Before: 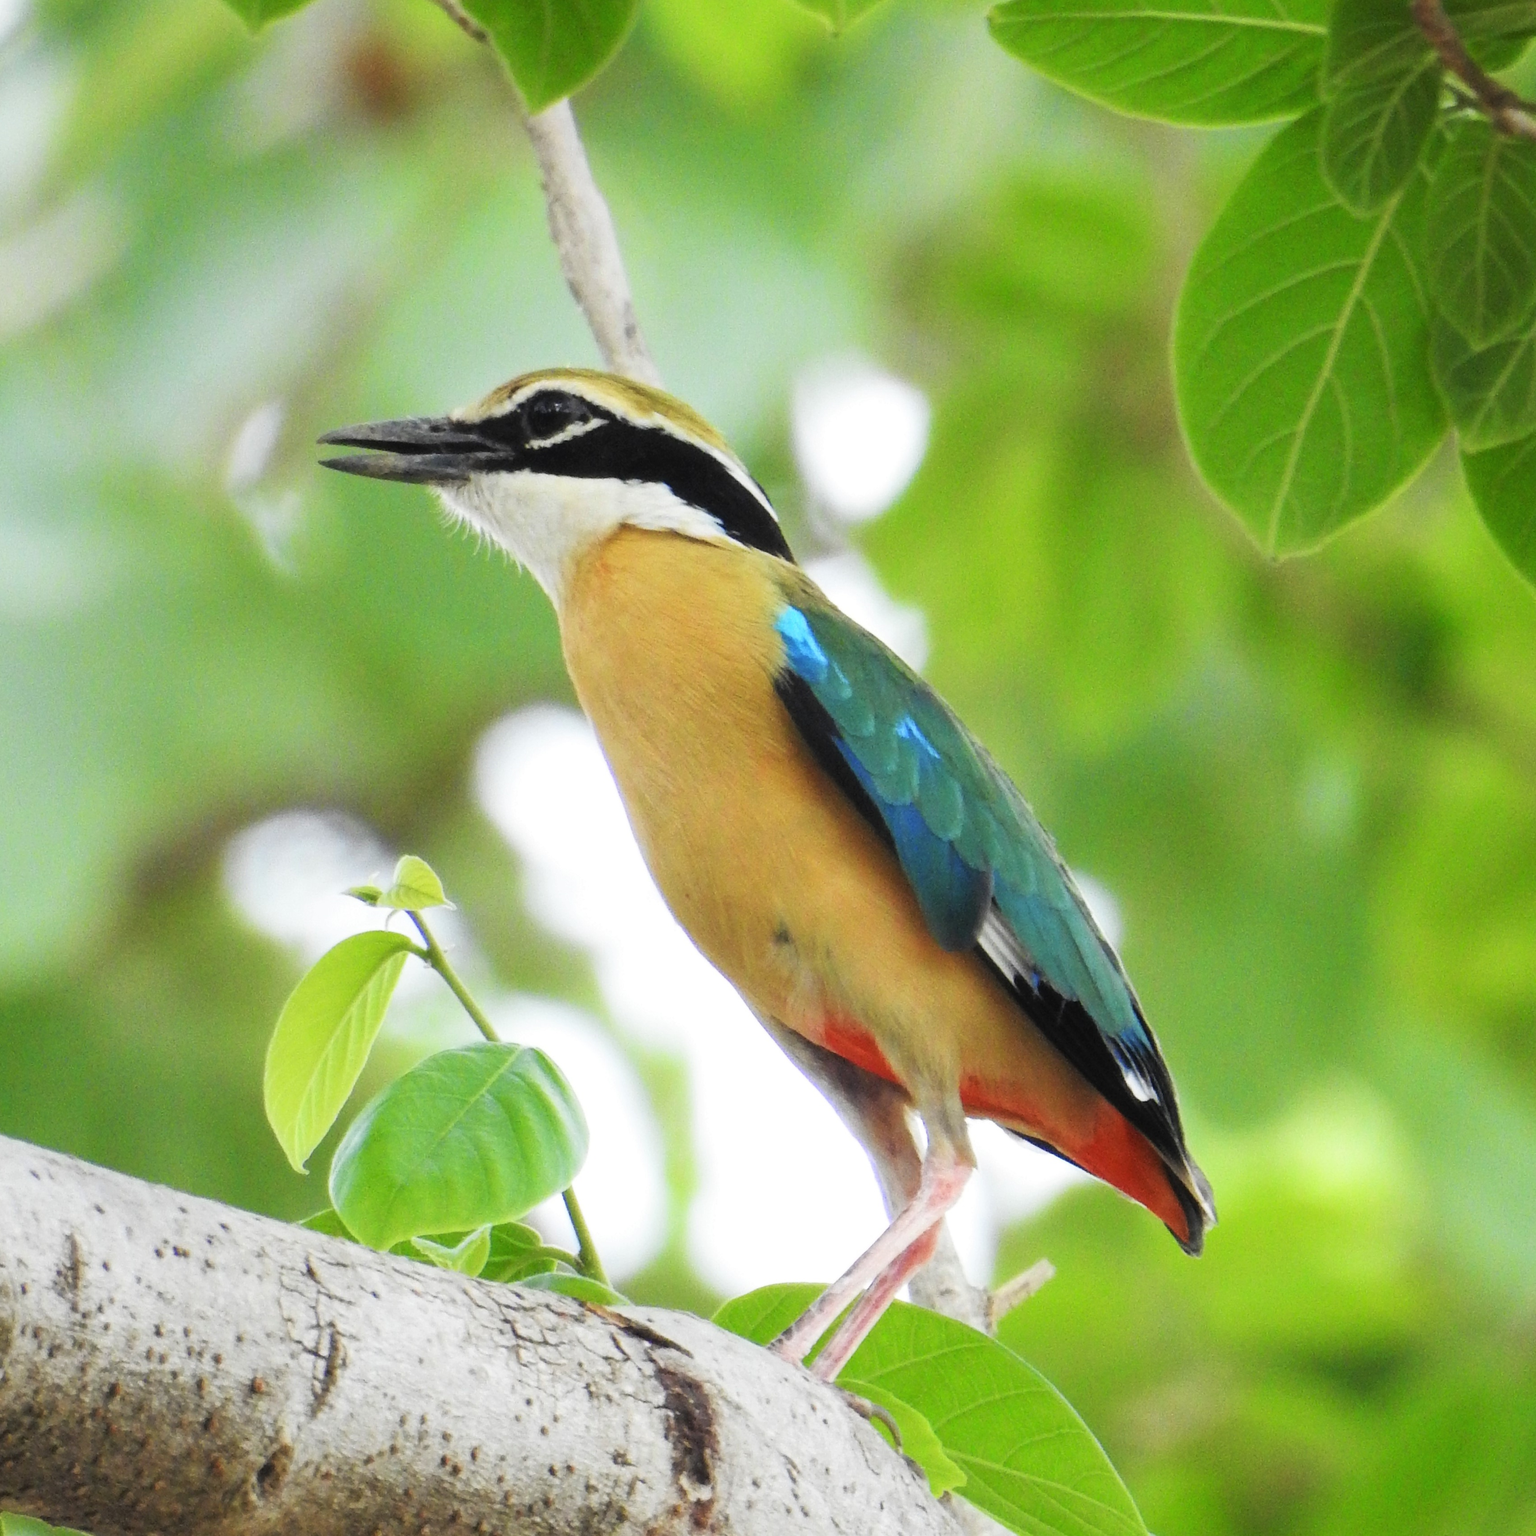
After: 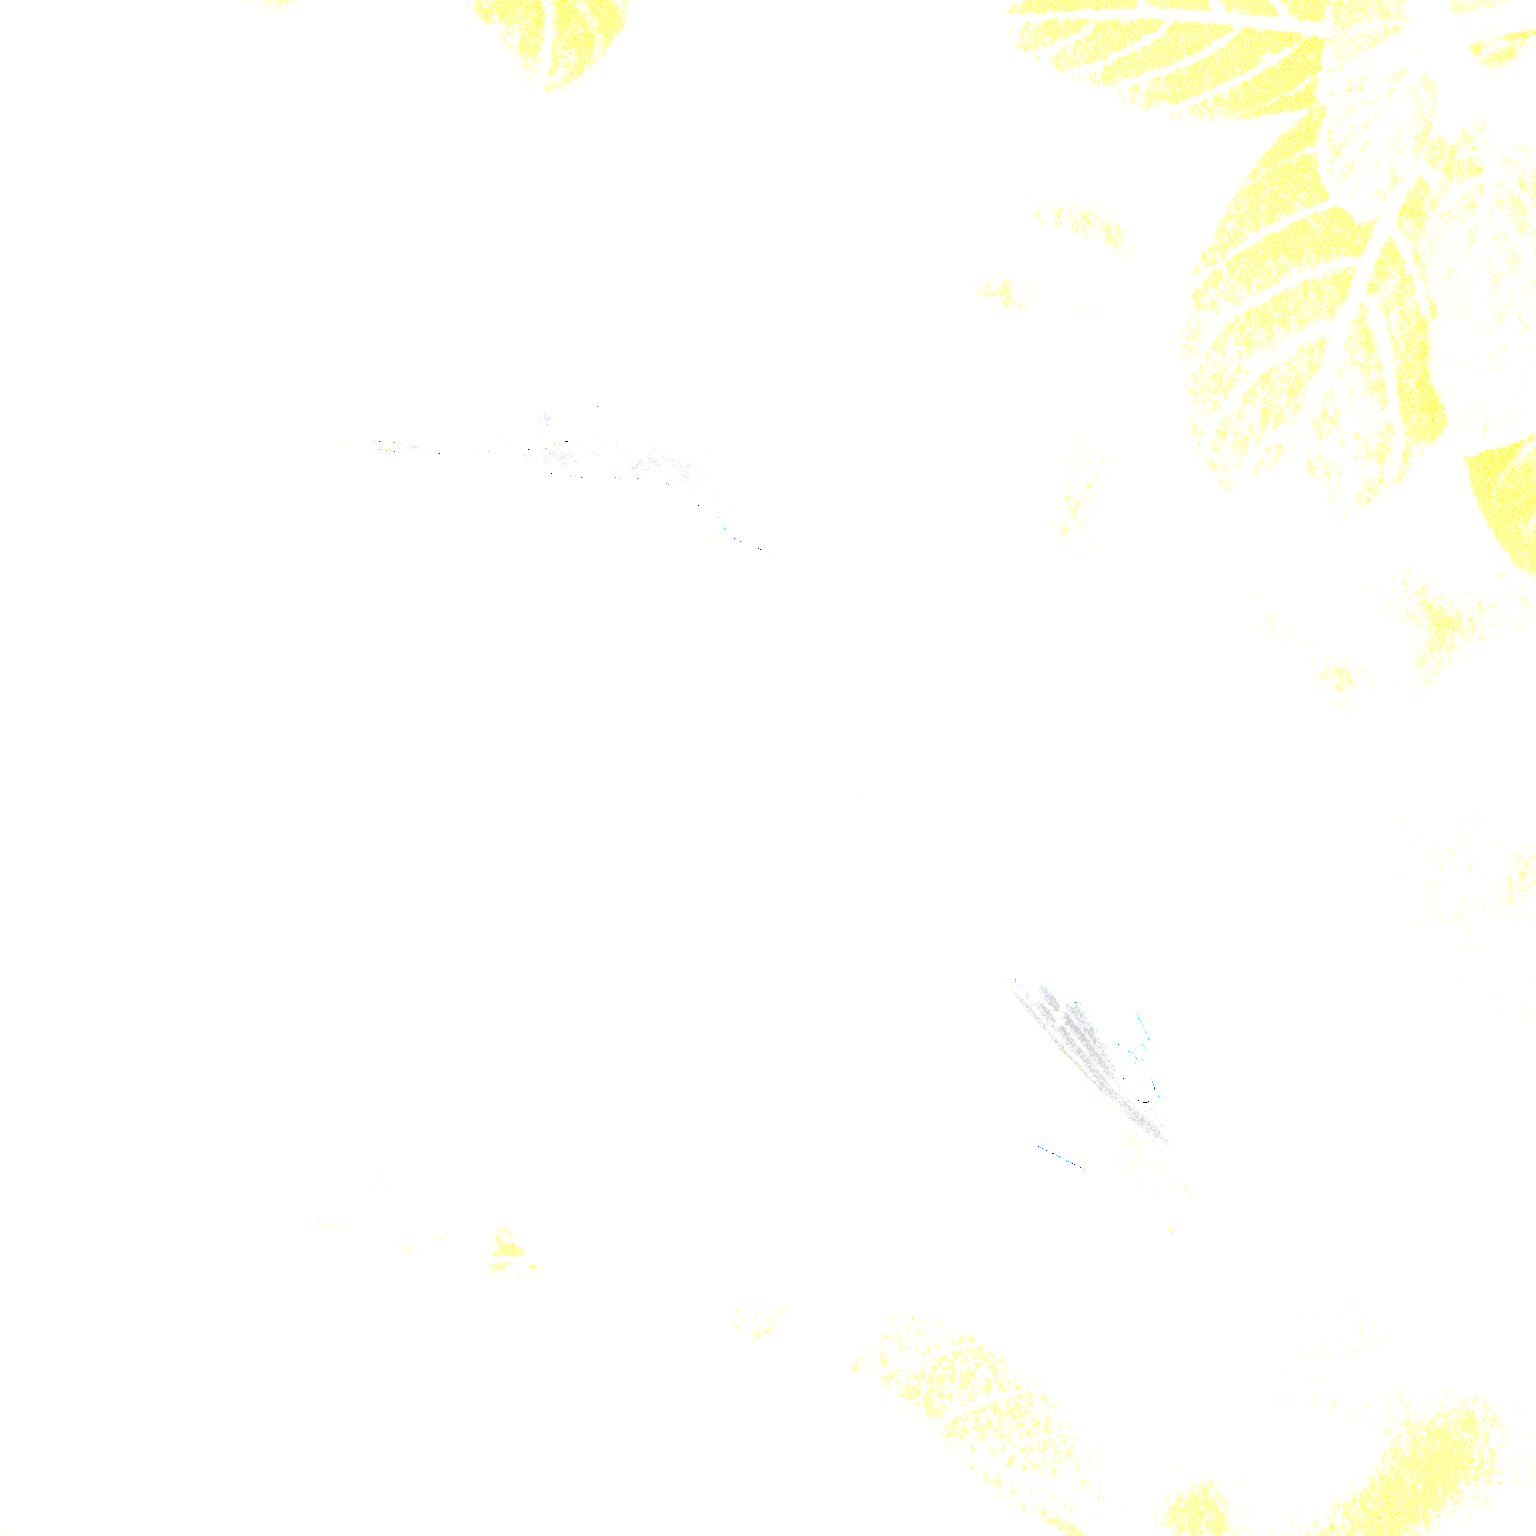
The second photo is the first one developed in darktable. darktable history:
exposure: exposure 7.959 EV, compensate exposure bias true, compensate highlight preservation false
